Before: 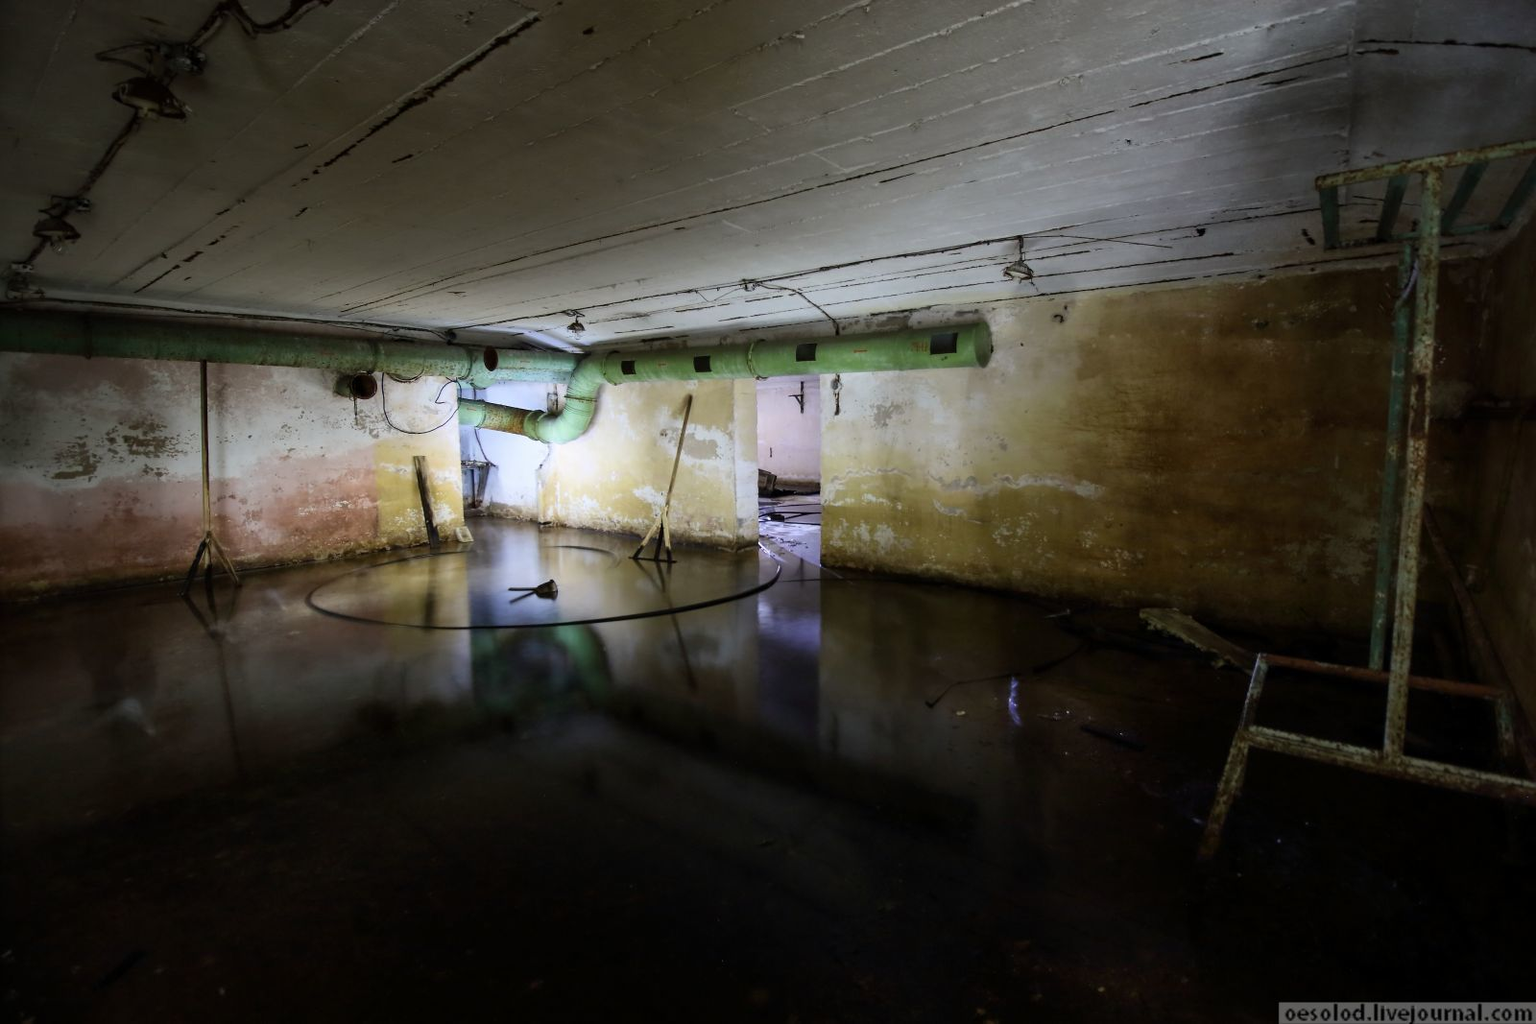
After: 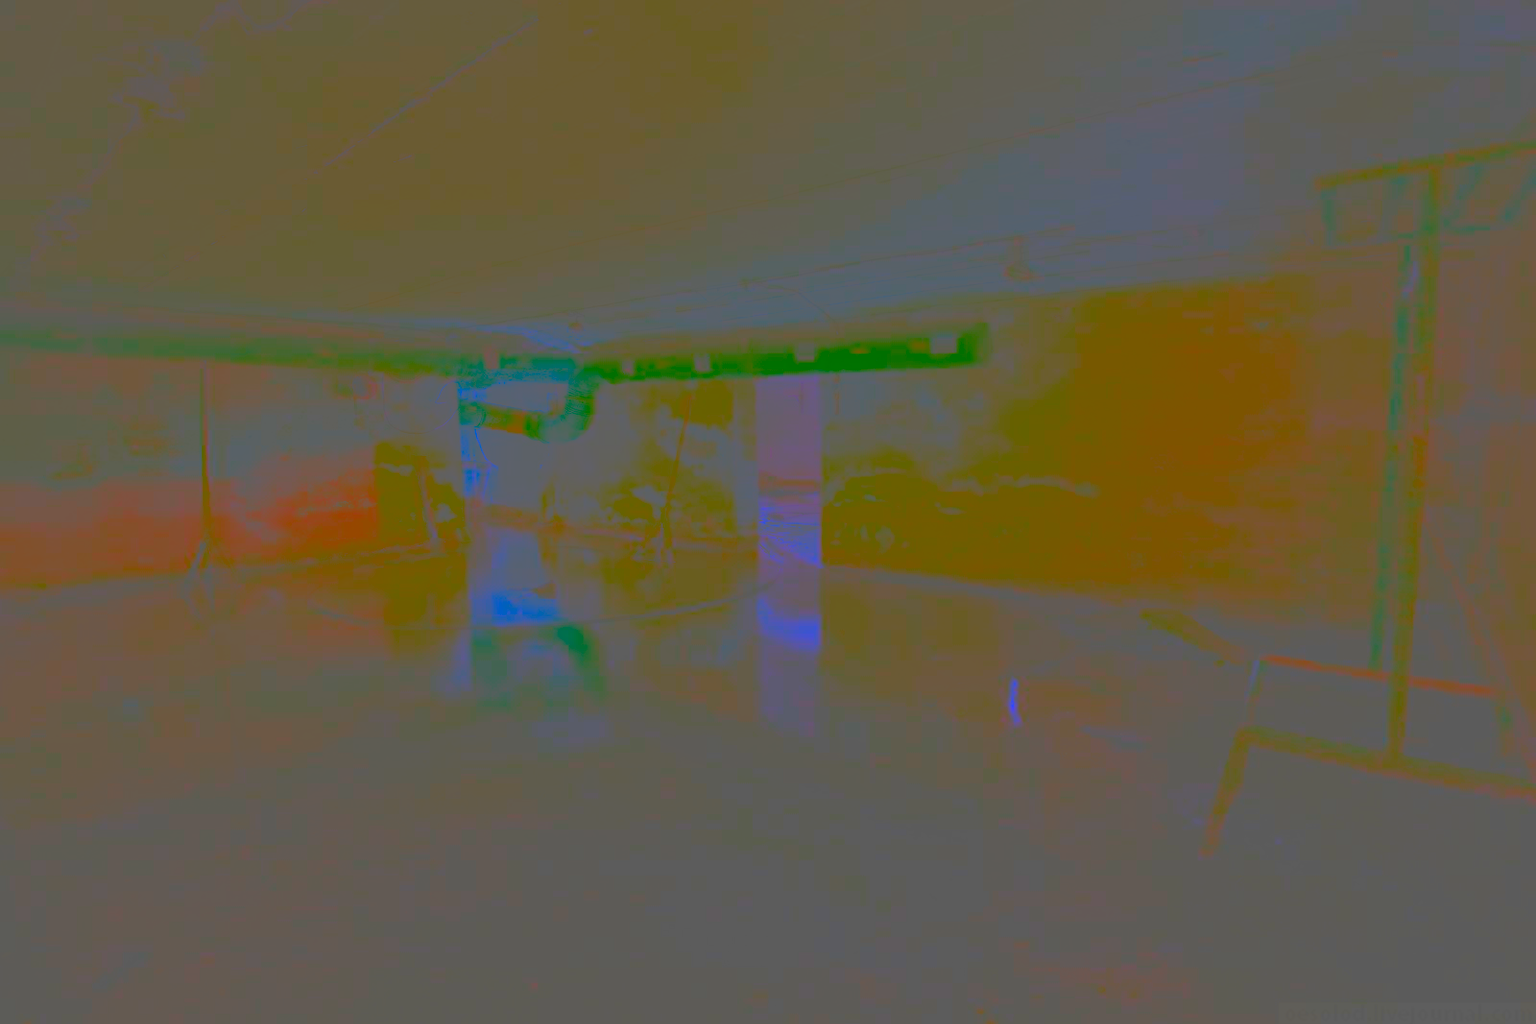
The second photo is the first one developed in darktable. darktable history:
local contrast: highlights 103%, shadows 102%, detail 119%, midtone range 0.2
color balance rgb: linear chroma grading › global chroma 0.547%, perceptual saturation grading › global saturation 14.639%, perceptual brilliance grading › global brilliance 3.139%, global vibrance 20%
contrast brightness saturation: contrast -0.982, brightness -0.164, saturation 0.757
base curve: curves: ch0 [(0, 0) (0.088, 0.125) (0.176, 0.251) (0.354, 0.501) (0.613, 0.749) (1, 0.877)], preserve colors none
